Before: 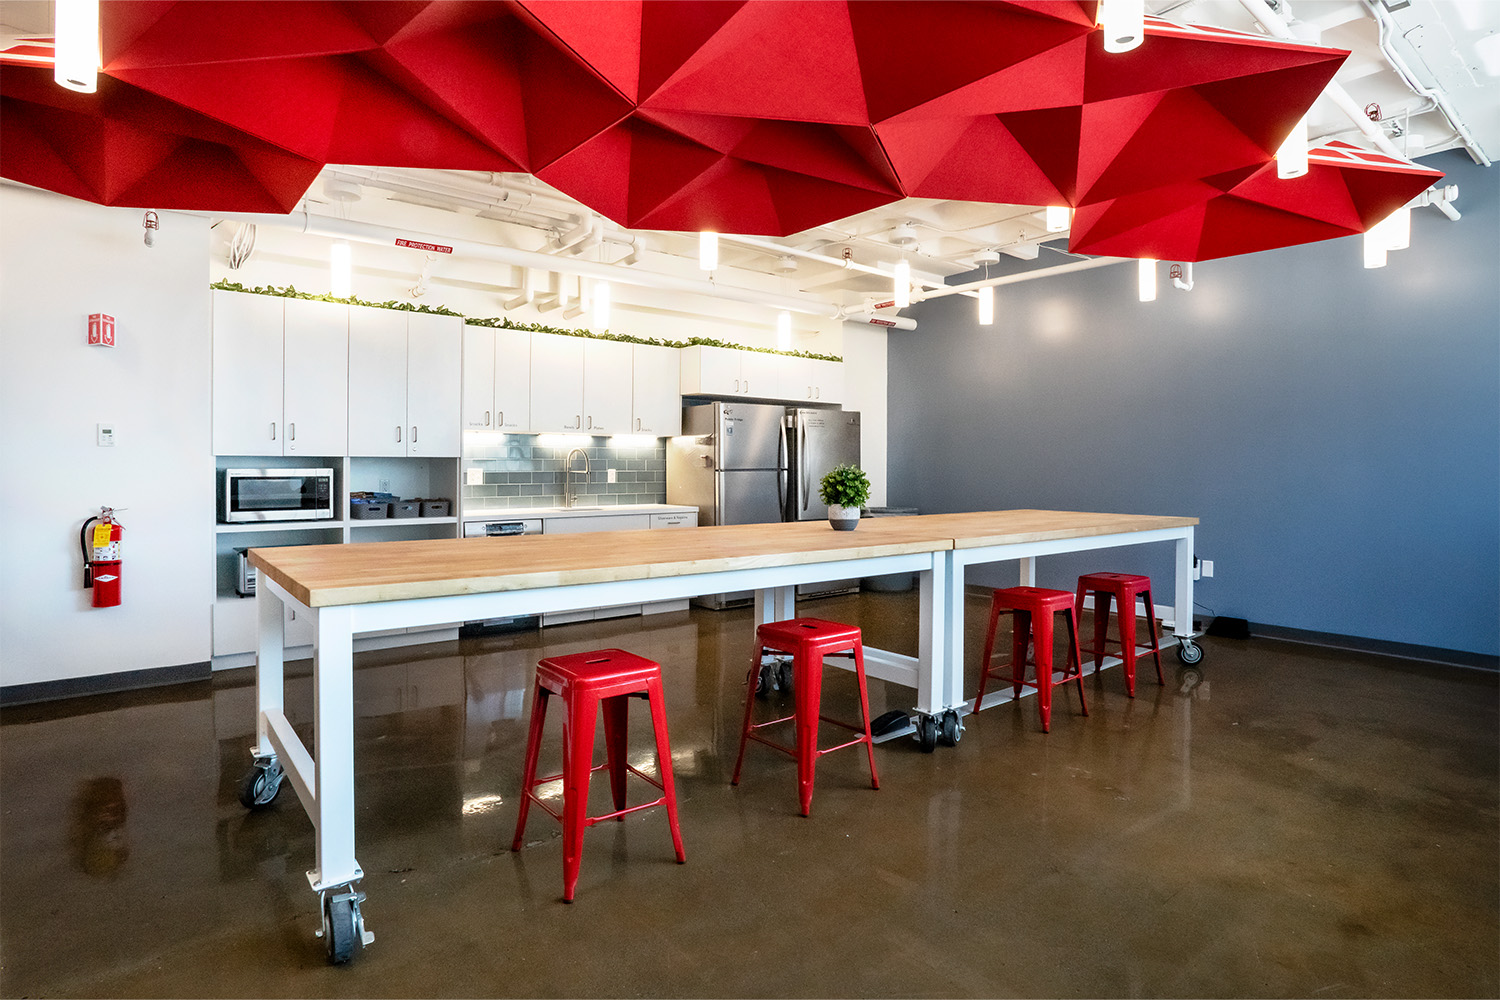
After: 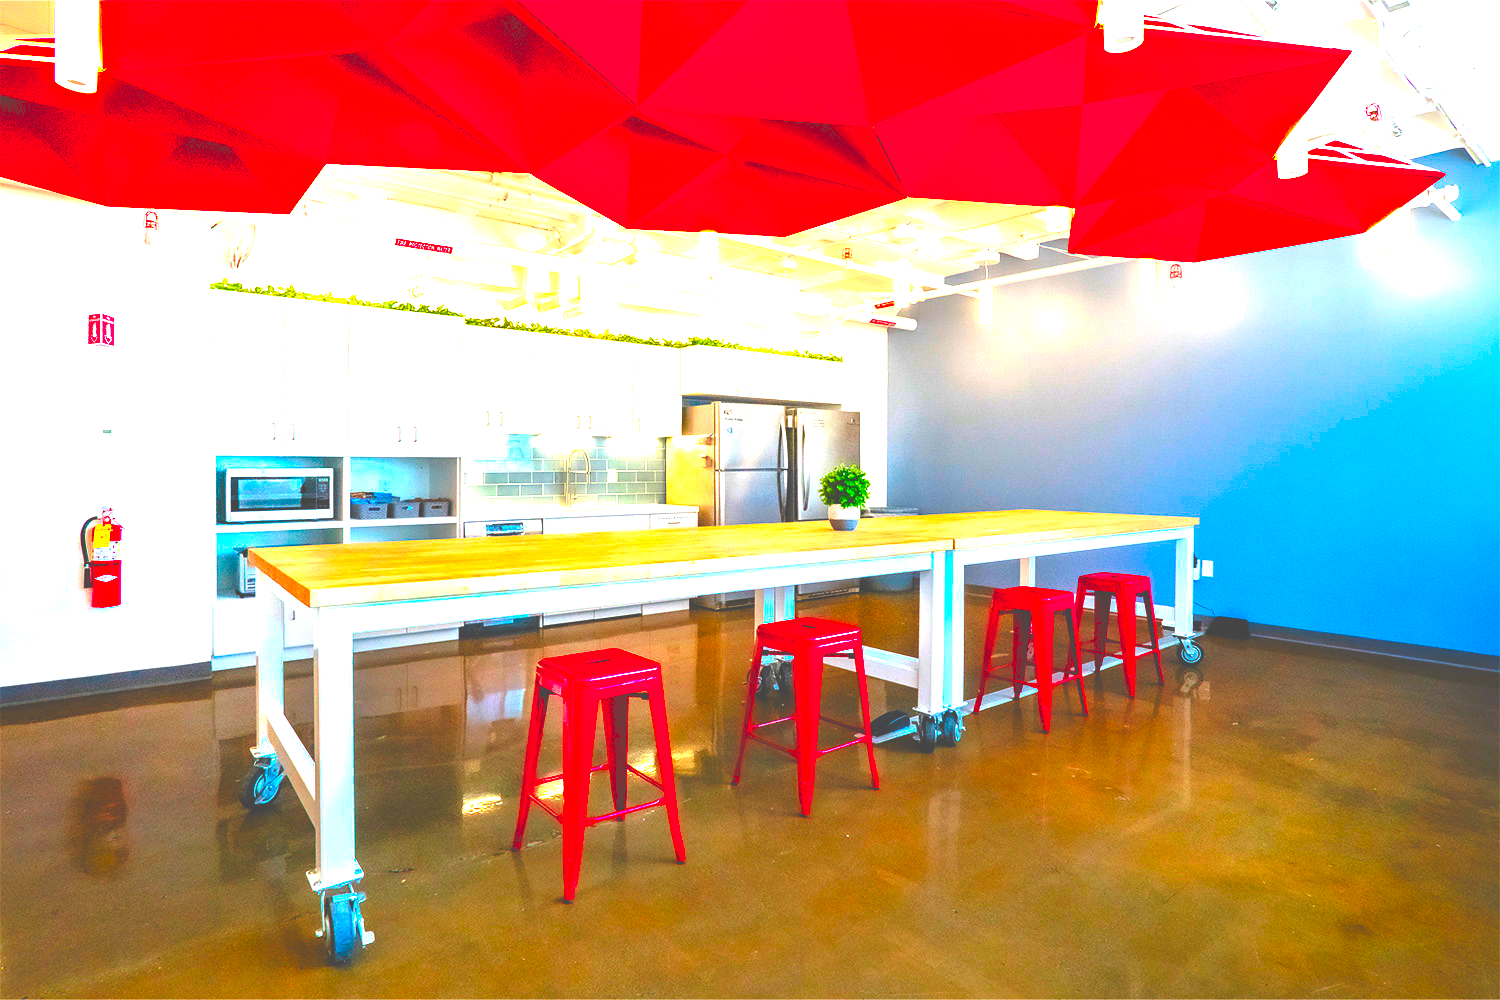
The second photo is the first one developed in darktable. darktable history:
exposure: black level correction -0.023, exposure 1.397 EV, compensate highlight preservation false
color correction: highlights b* 0.012, saturation 2.95
